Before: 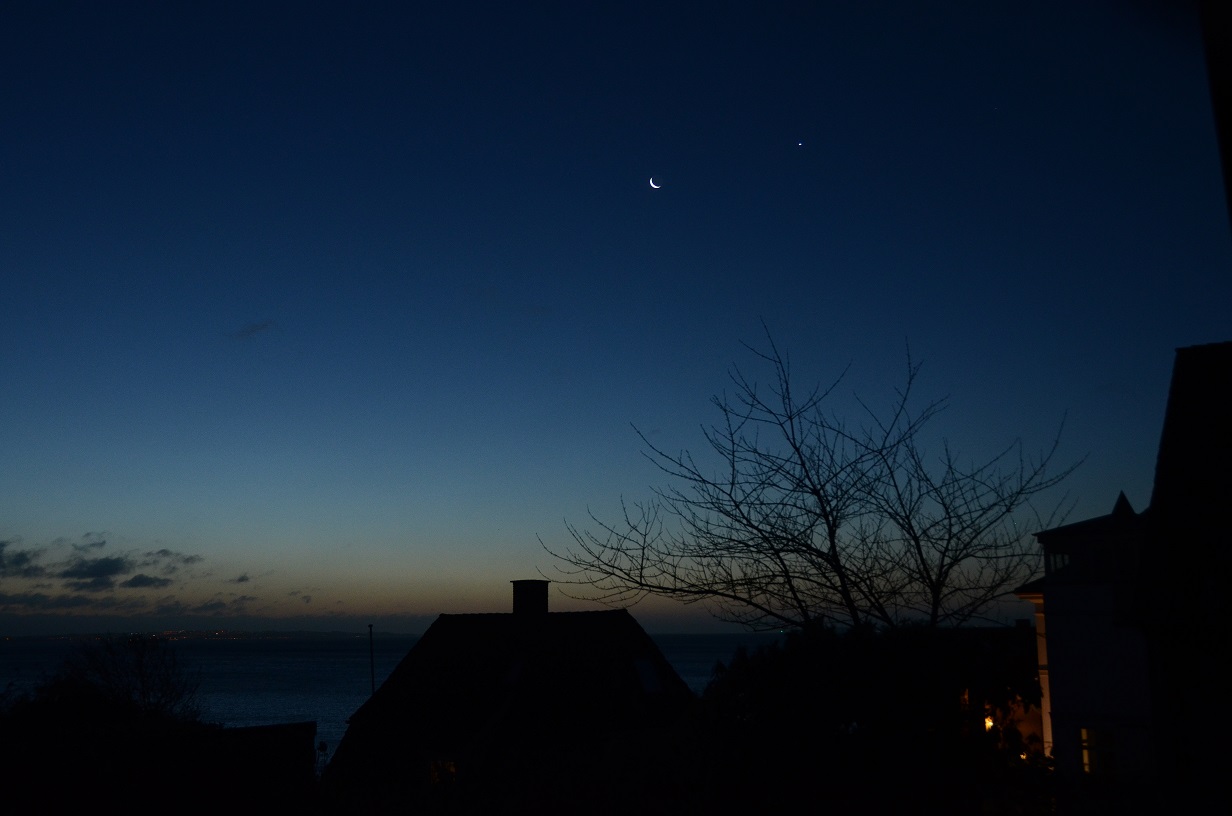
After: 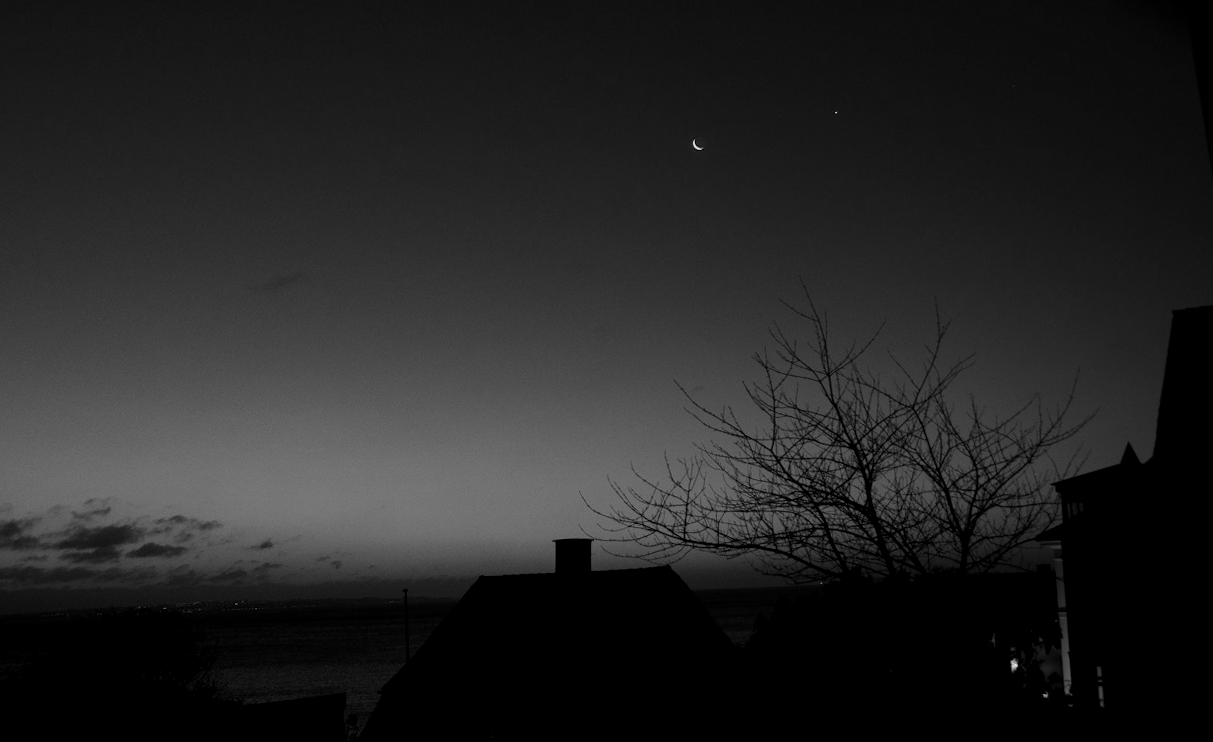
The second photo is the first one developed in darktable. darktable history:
local contrast: on, module defaults
monochrome: a 32, b 64, size 2.3
tone equalizer: -8 EV -0.55 EV
rotate and perspective: rotation -0.013°, lens shift (vertical) -0.027, lens shift (horizontal) 0.178, crop left 0.016, crop right 0.989, crop top 0.082, crop bottom 0.918
